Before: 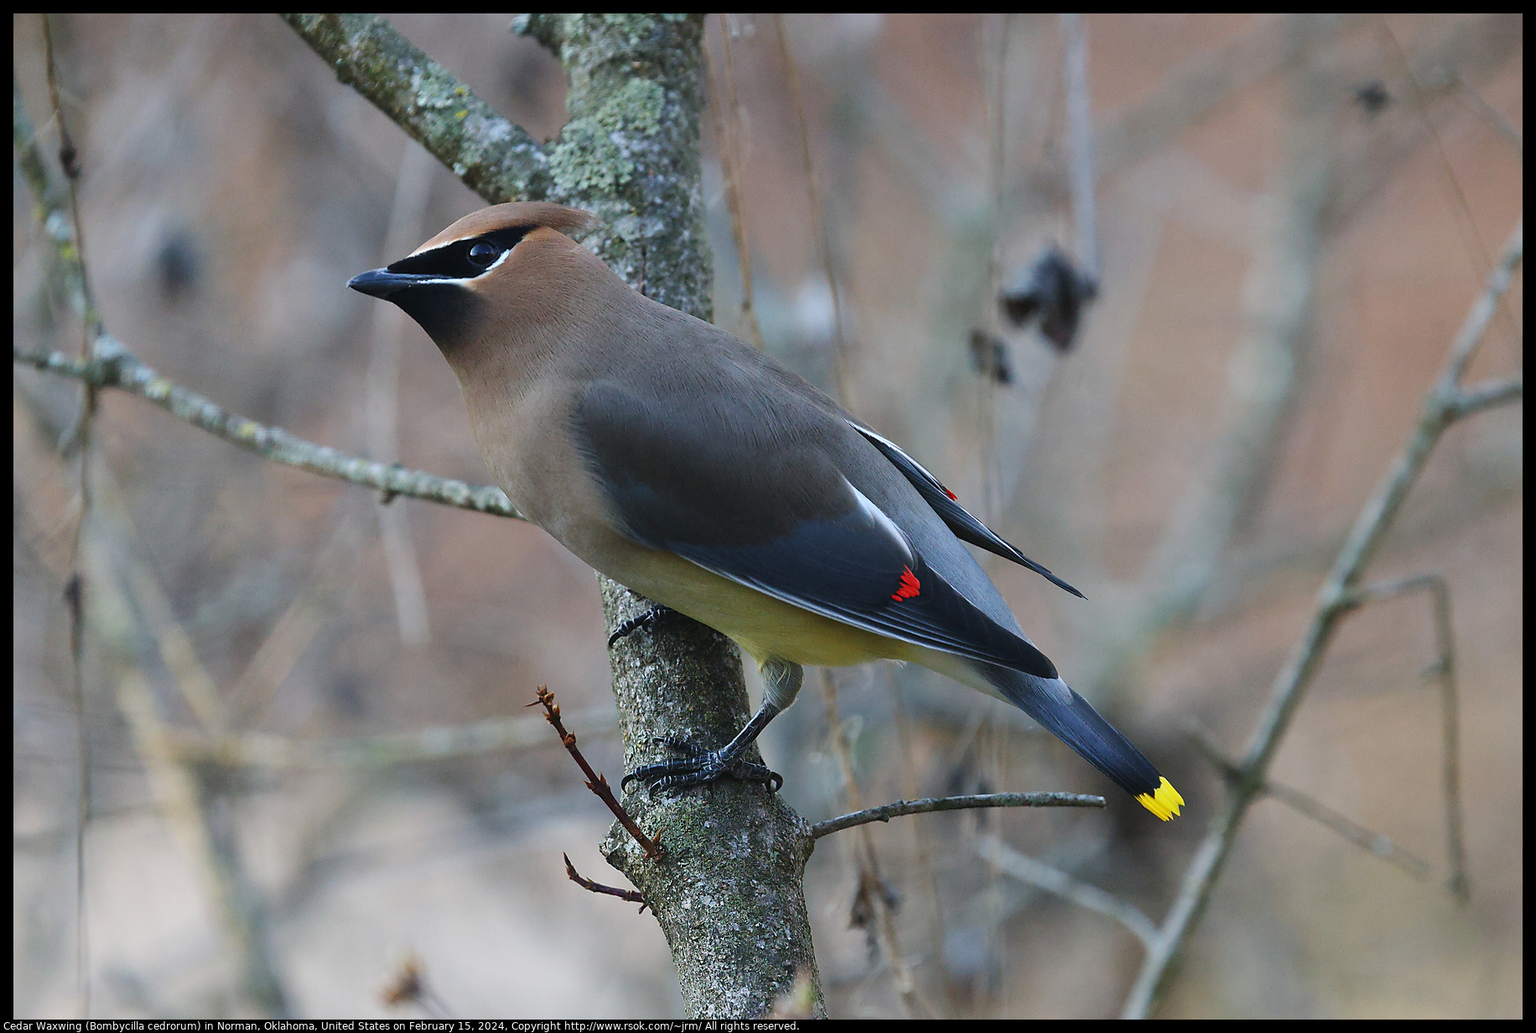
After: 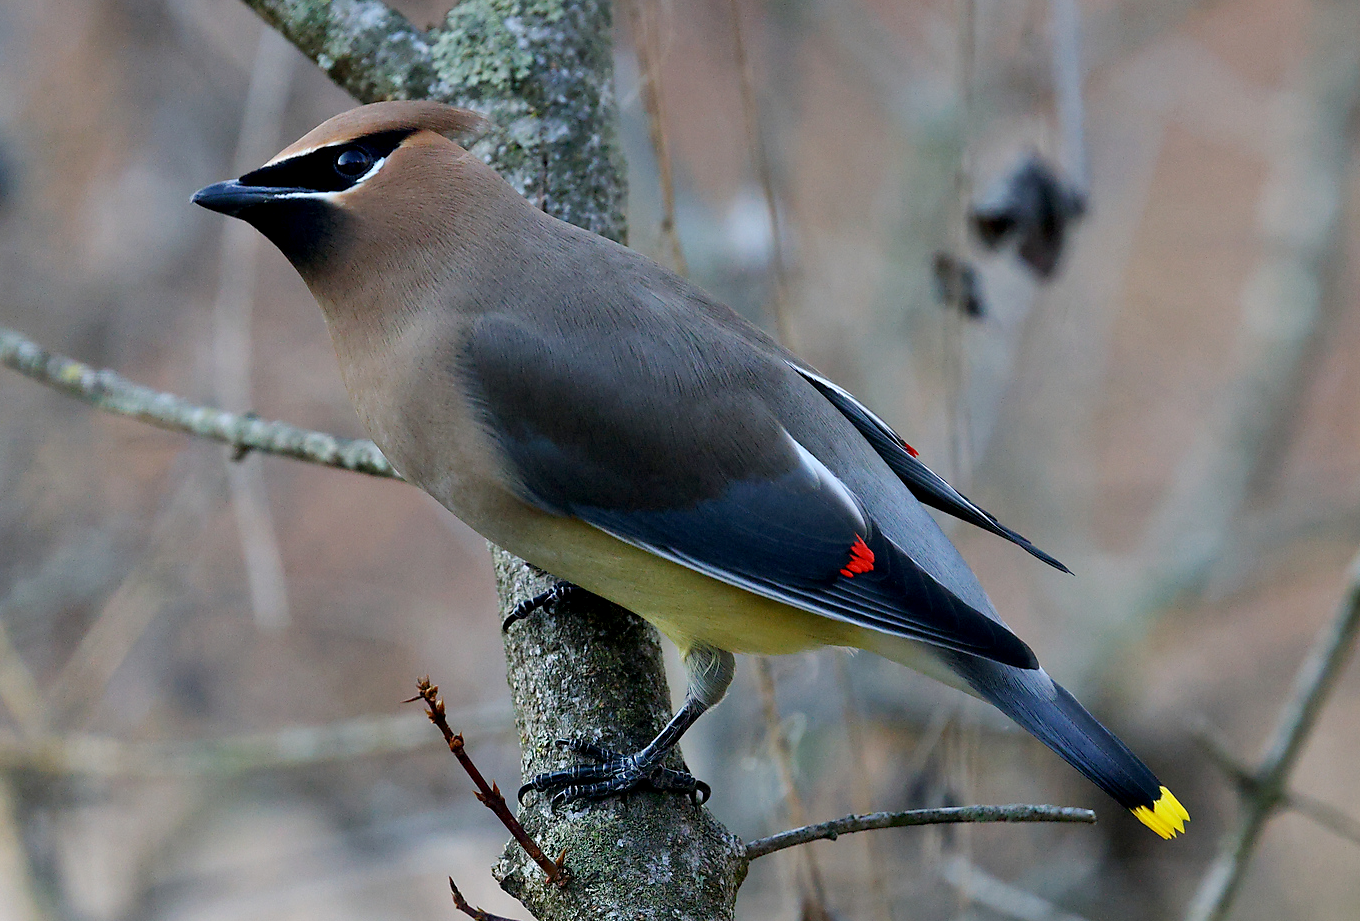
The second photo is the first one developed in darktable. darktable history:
exposure: black level correction 0.01, exposure 0.01 EV, compensate exposure bias true, compensate highlight preservation false
crop and rotate: left 12.177%, top 11.379%, right 13.585%, bottom 13.792%
shadows and highlights: low approximation 0.01, soften with gaussian
